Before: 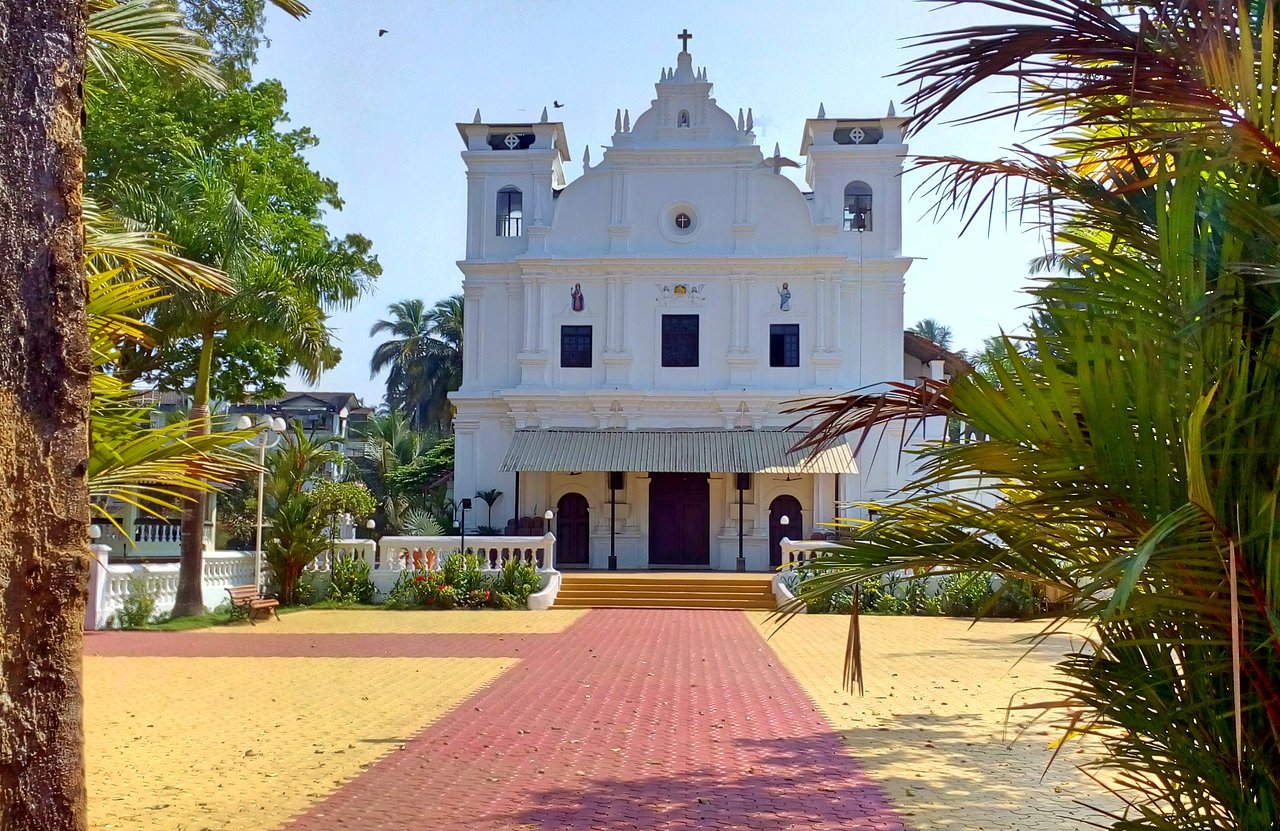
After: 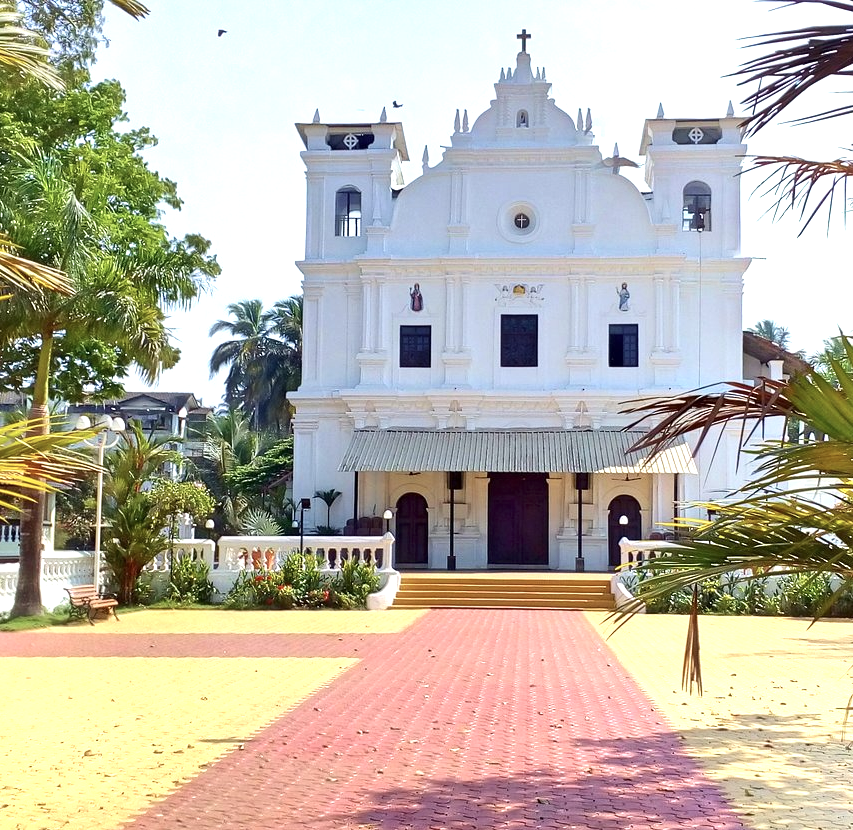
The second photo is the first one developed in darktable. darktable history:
exposure: exposure 0.766 EV, compensate highlight preservation false
crop and rotate: left 12.648%, right 20.685%
contrast brightness saturation: contrast 0.11, saturation -0.17
